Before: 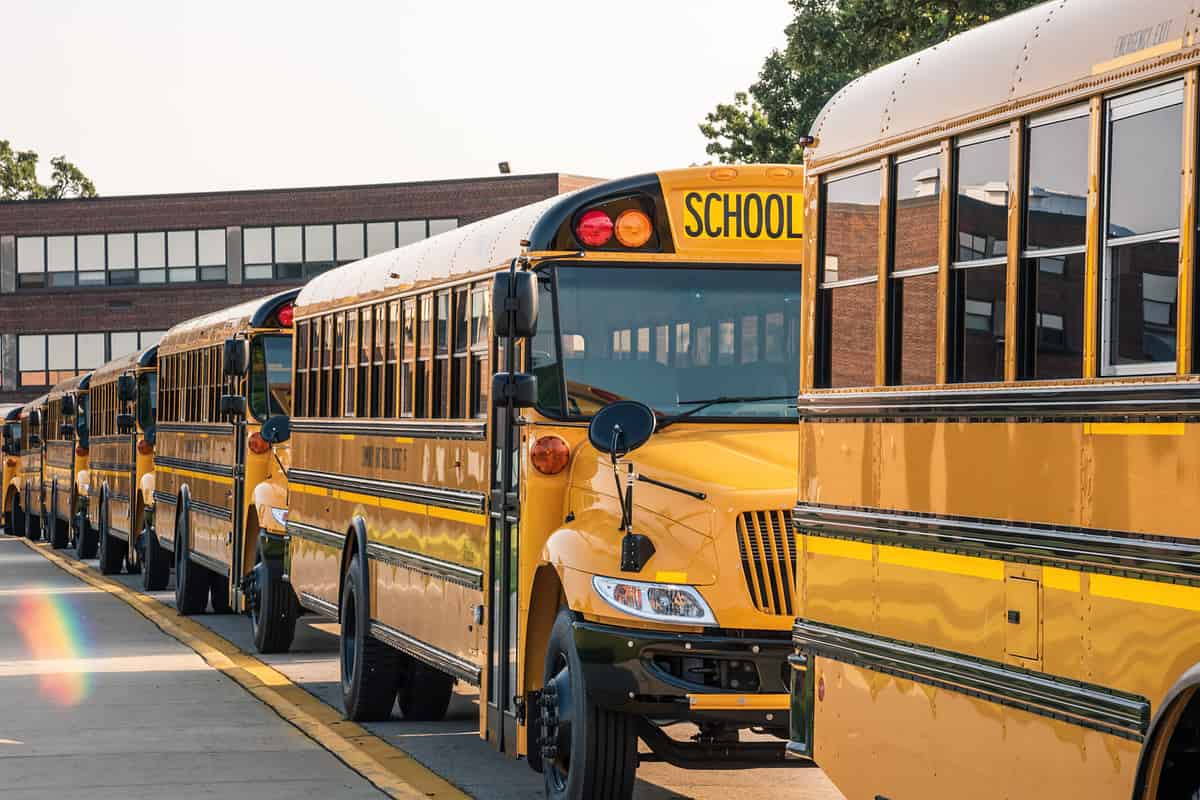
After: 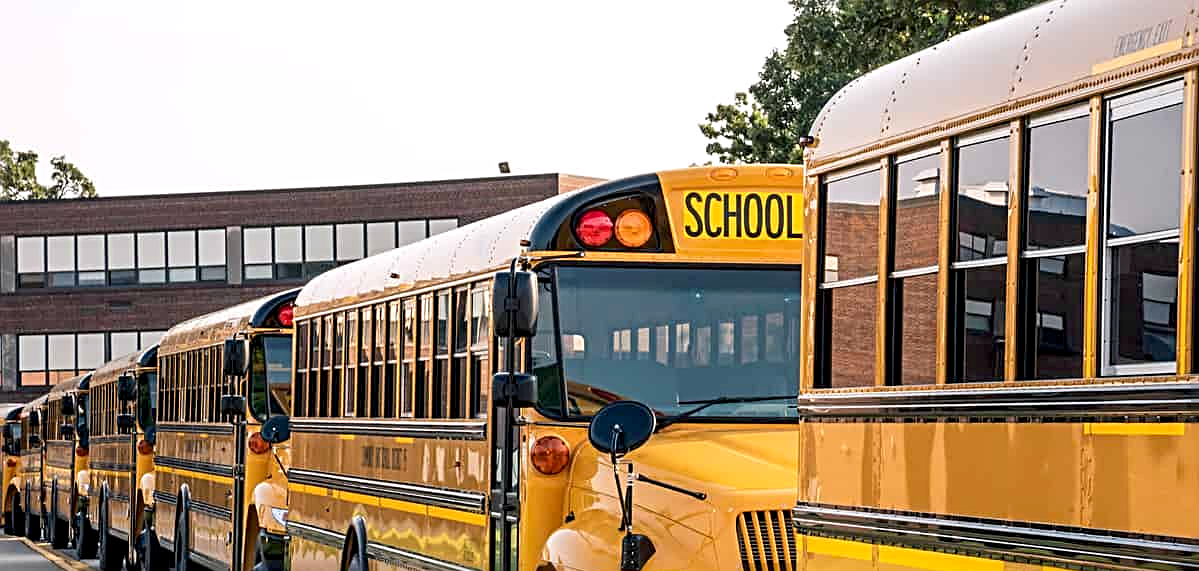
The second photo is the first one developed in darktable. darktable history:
sharpen: radius 3.119
white balance: red 1.004, blue 1.024
exposure: black level correction 0.007, exposure 0.093 EV, compensate highlight preservation false
crop: bottom 28.576%
